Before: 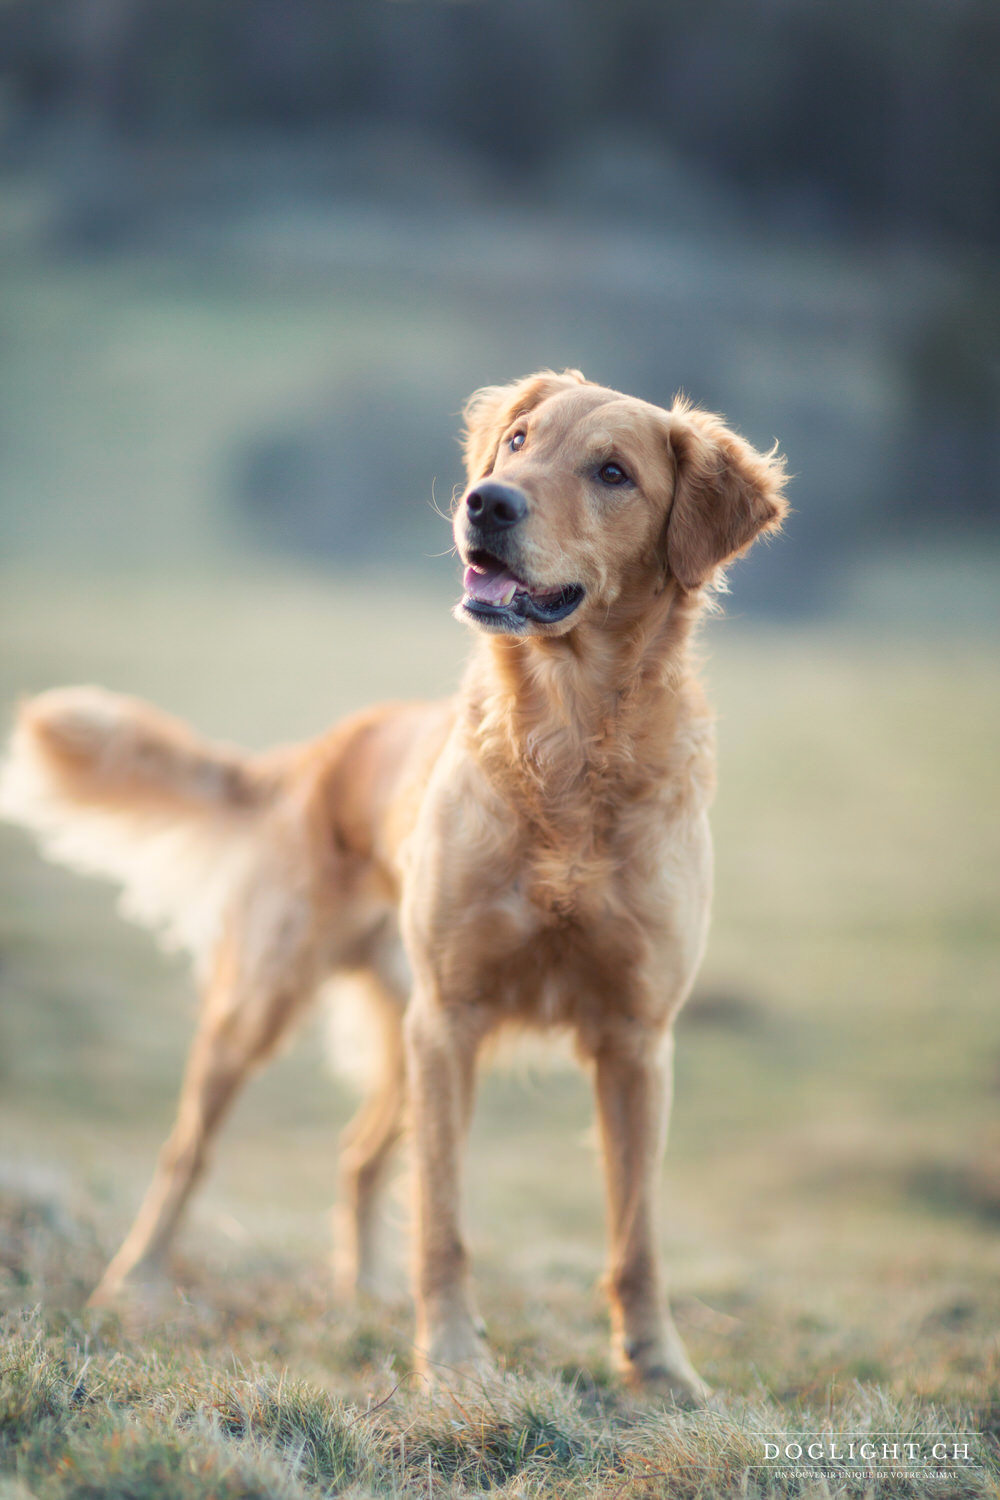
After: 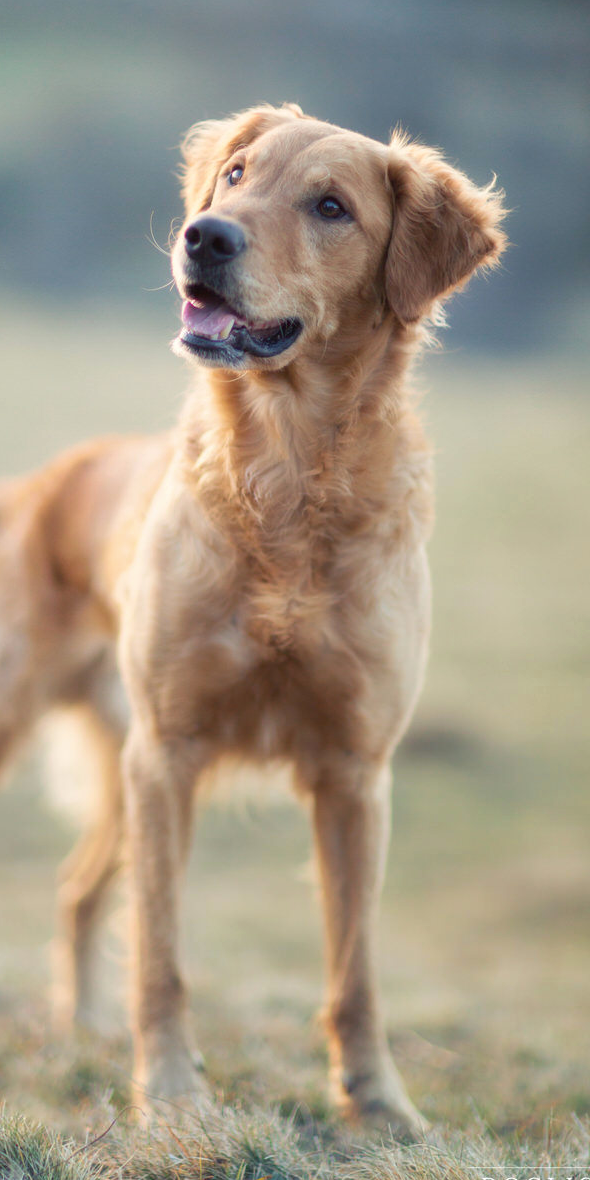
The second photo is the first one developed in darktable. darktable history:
shadows and highlights: shadows 29.61, highlights -30.47, low approximation 0.01, soften with gaussian
crop and rotate: left 28.256%, top 17.734%, right 12.656%, bottom 3.573%
